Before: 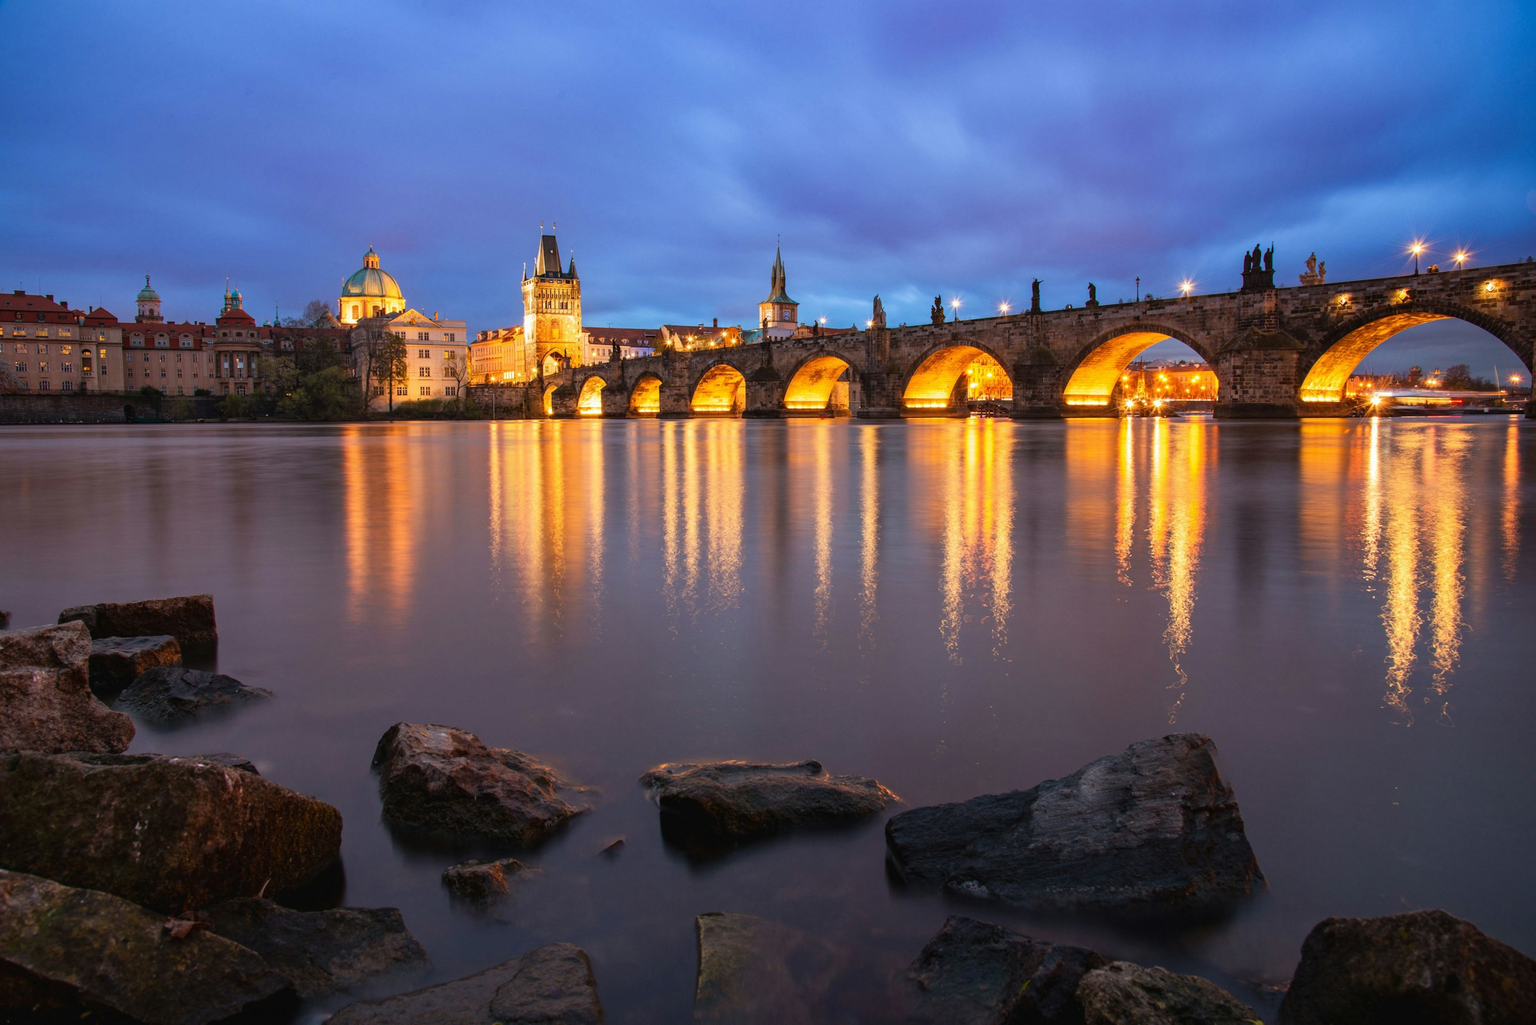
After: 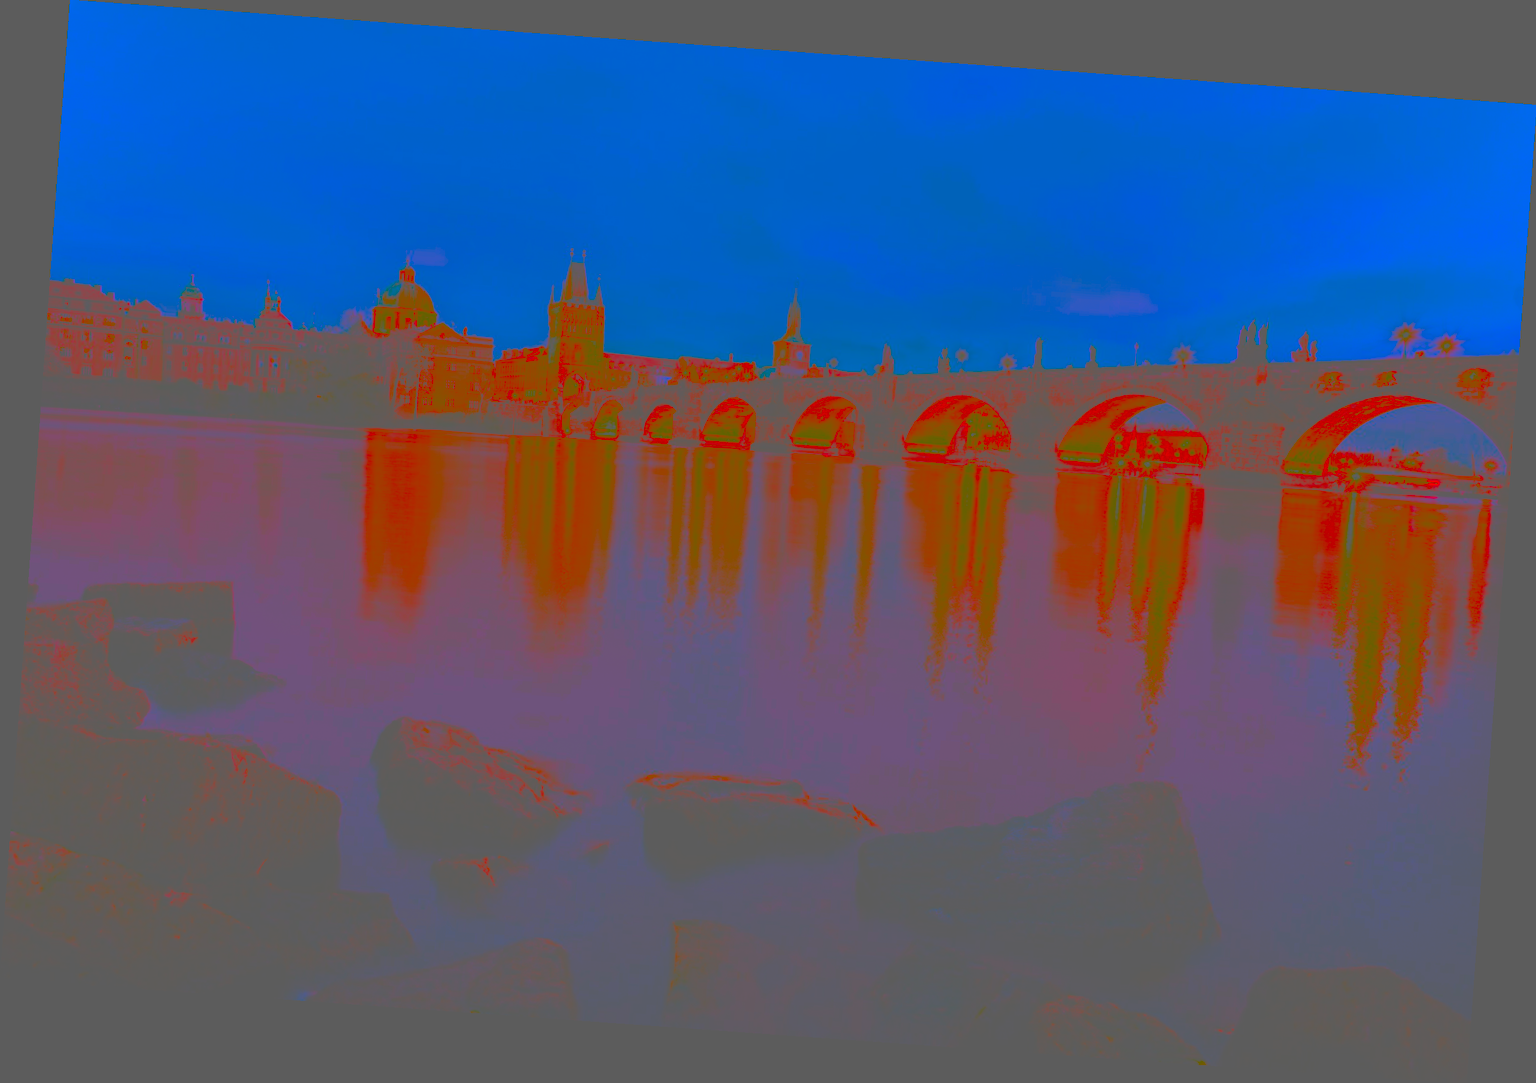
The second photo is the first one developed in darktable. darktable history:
rotate and perspective: rotation 4.1°, automatic cropping off
contrast brightness saturation: contrast -0.99, brightness -0.17, saturation 0.75
base curve: curves: ch0 [(0, 0.024) (0.055, 0.065) (0.121, 0.166) (0.236, 0.319) (0.693, 0.726) (1, 1)], preserve colors none
